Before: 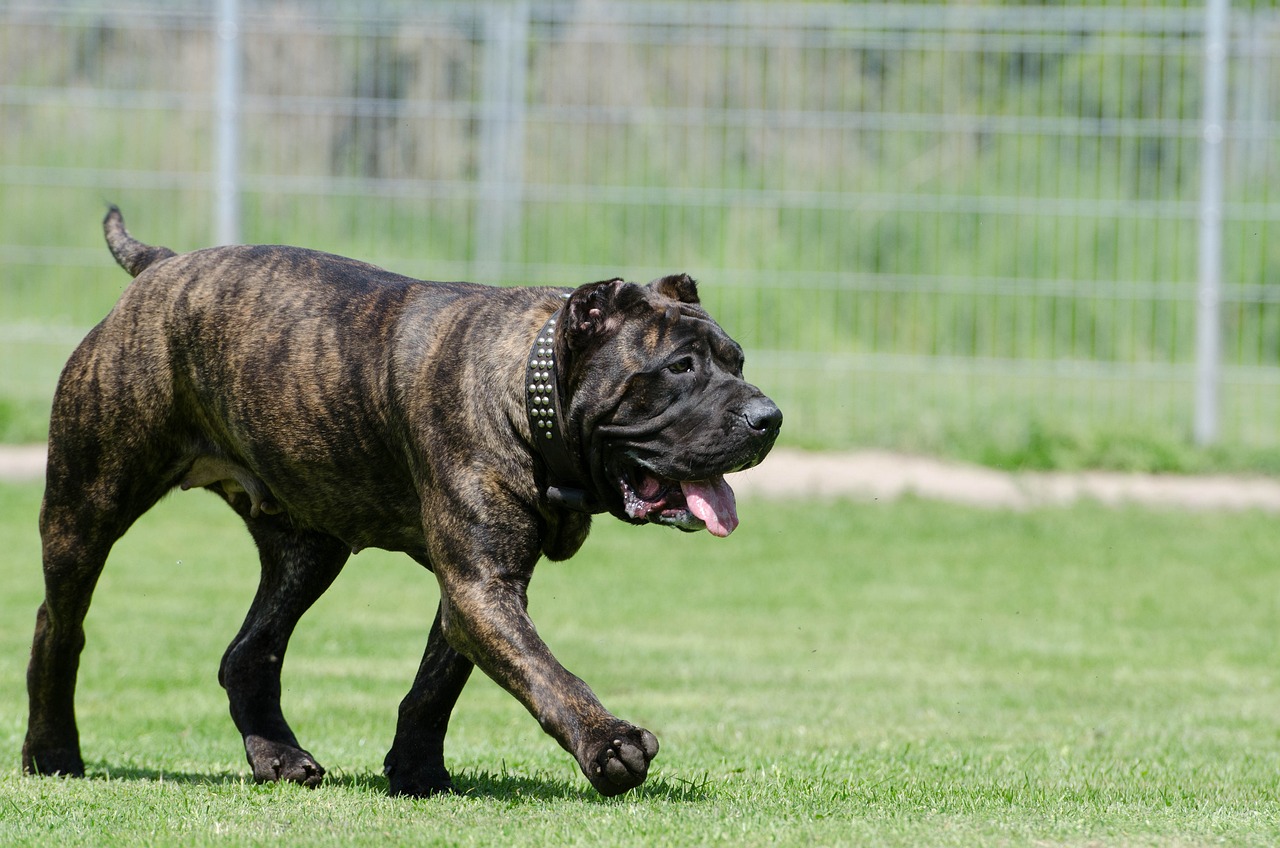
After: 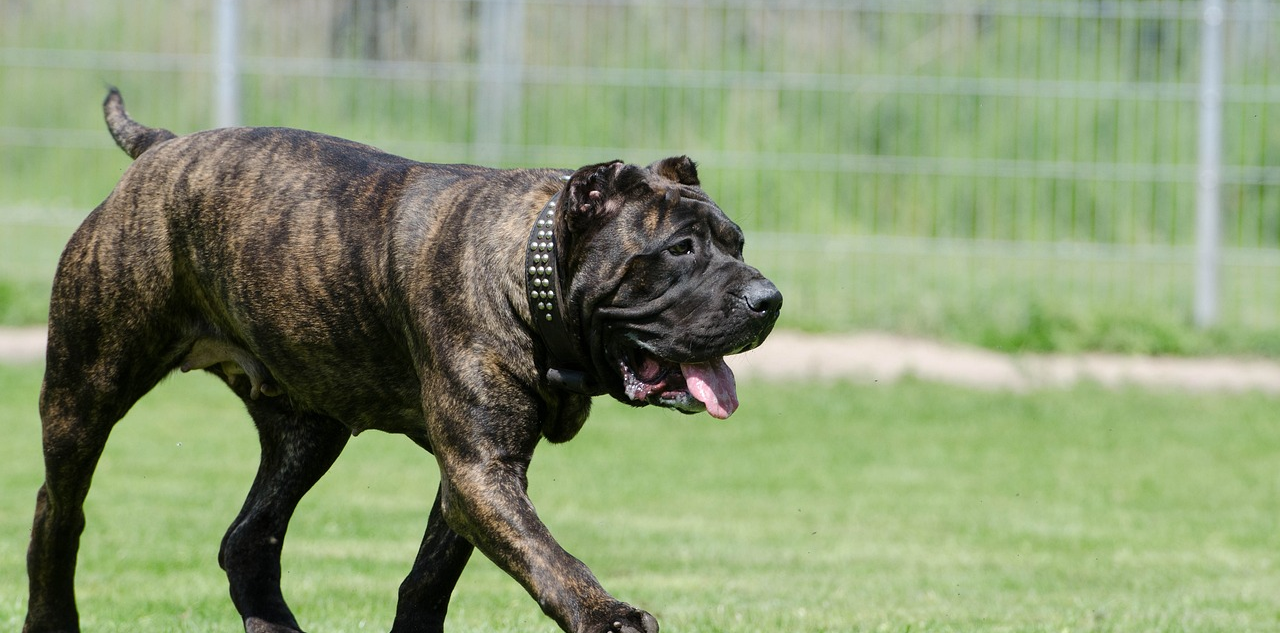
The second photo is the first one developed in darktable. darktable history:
crop: top 13.989%, bottom 11.29%
